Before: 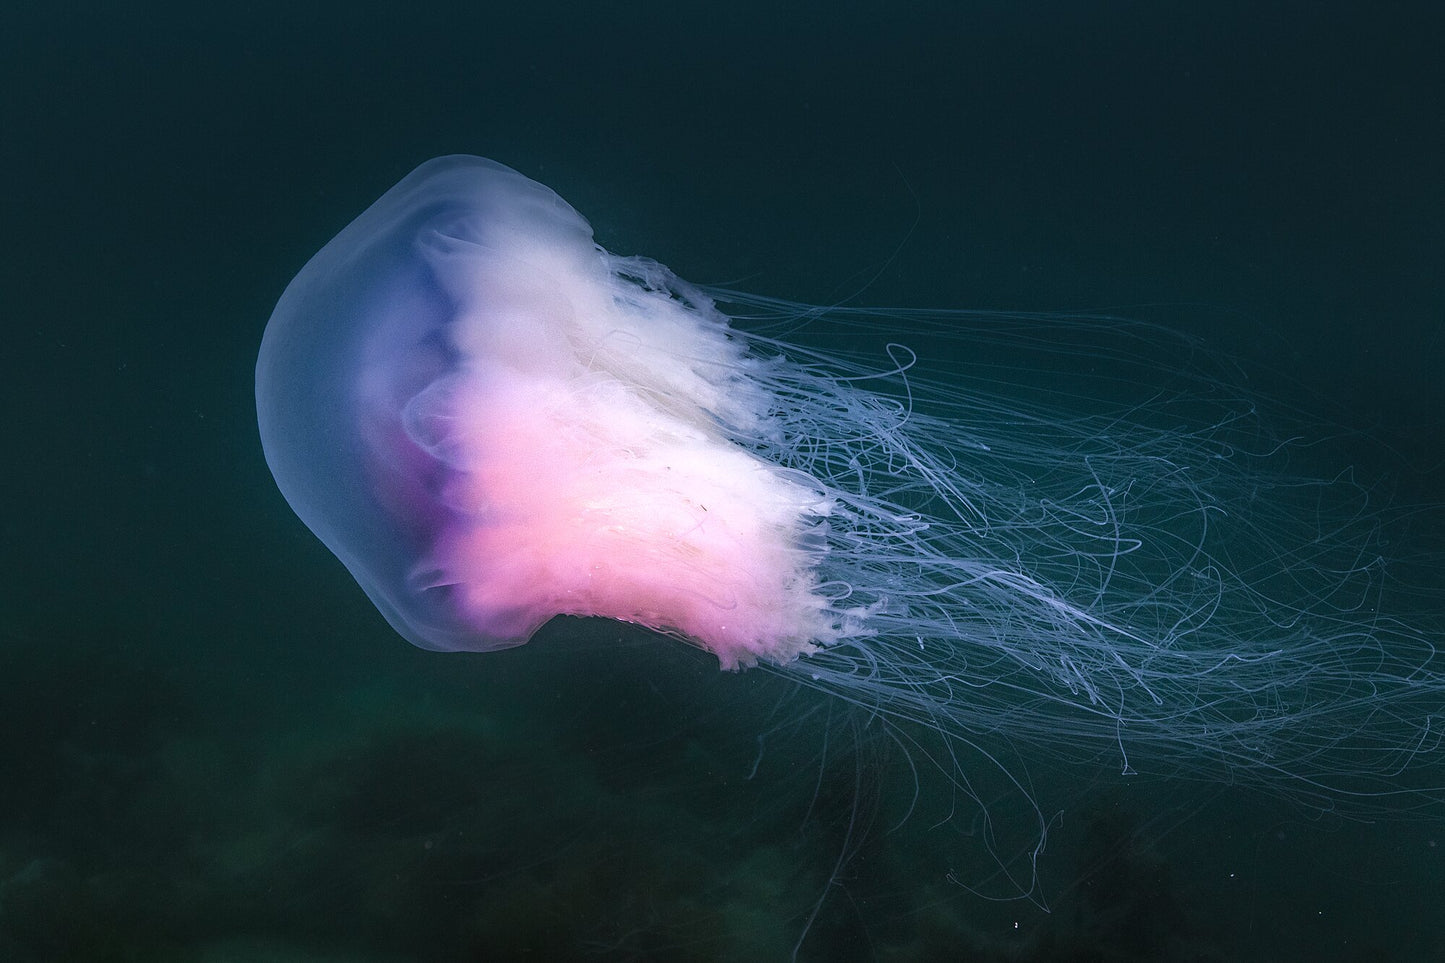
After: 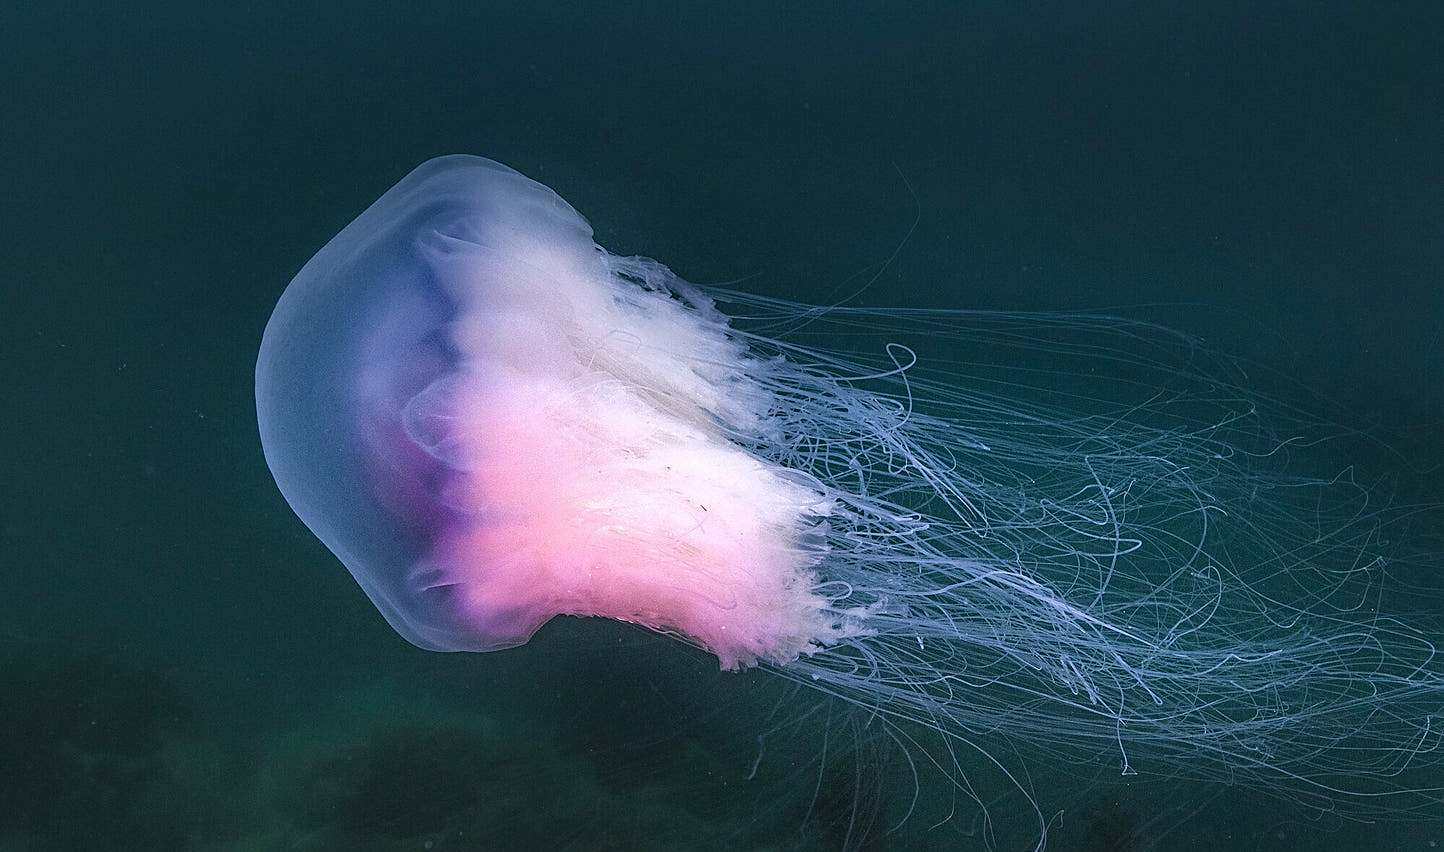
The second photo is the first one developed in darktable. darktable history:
crop and rotate: top 0%, bottom 11.49%
shadows and highlights: radius 108.52, shadows 44.07, highlights -67.8, low approximation 0.01, soften with gaussian
sharpen: on, module defaults
